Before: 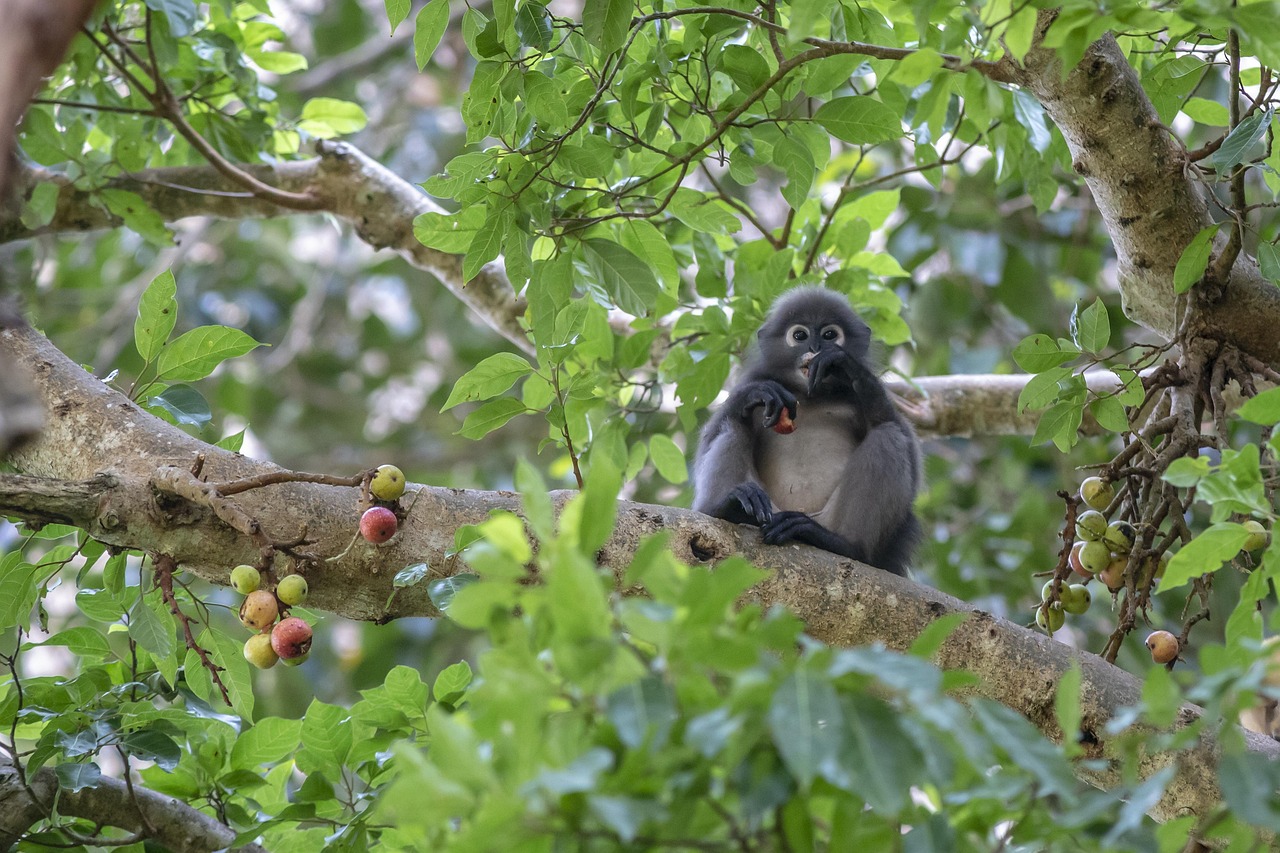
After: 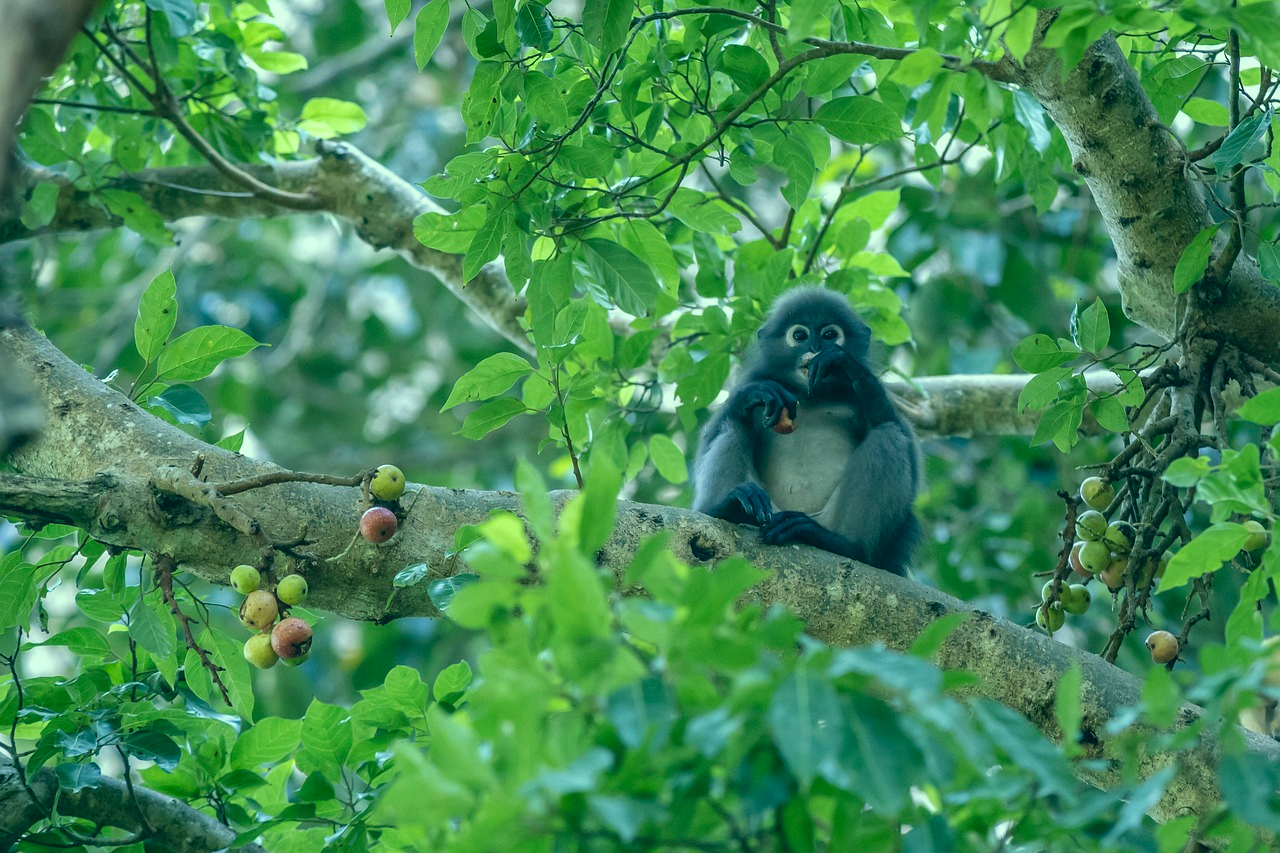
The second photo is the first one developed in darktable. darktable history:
color correction: highlights a* -19.37, highlights b* 9.8, shadows a* -19.85, shadows b* -10.44
